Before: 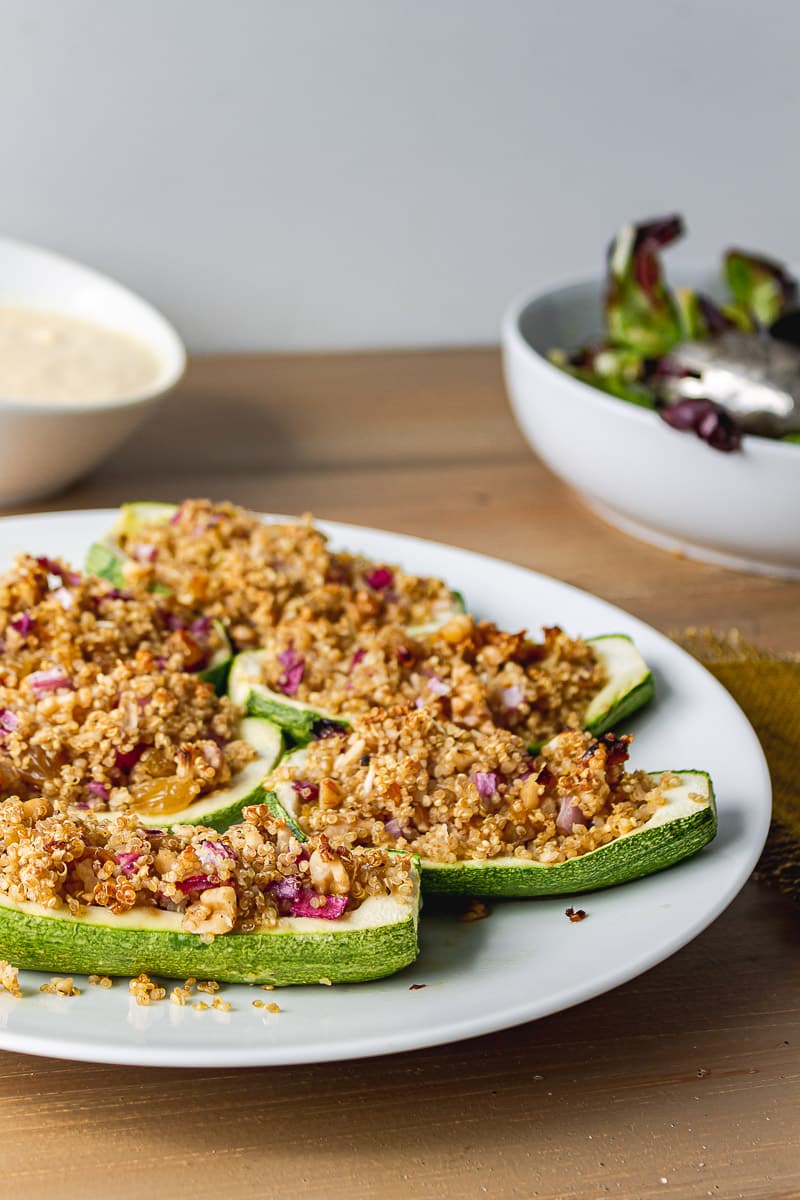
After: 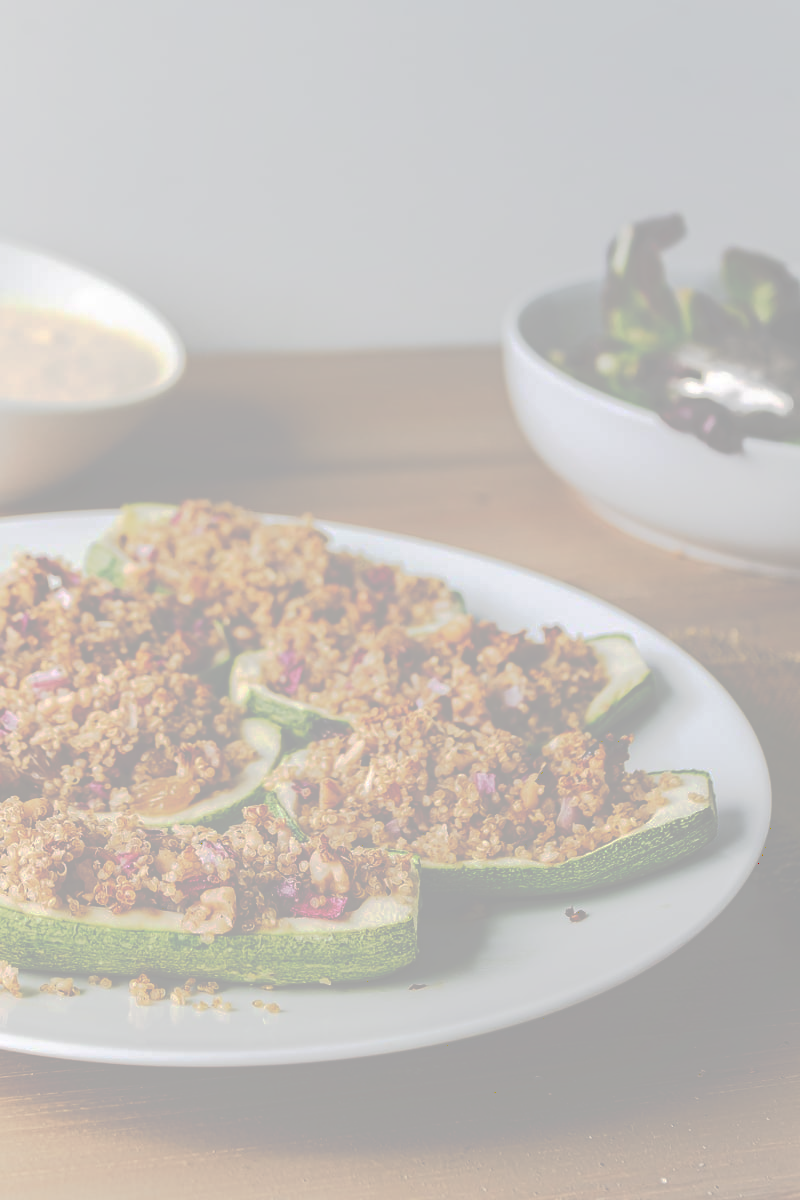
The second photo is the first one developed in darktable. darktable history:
shadows and highlights: shadows 0, highlights 40
tone curve: curves: ch0 [(0, 0) (0.003, 0.626) (0.011, 0.626) (0.025, 0.63) (0.044, 0.631) (0.069, 0.632) (0.1, 0.636) (0.136, 0.637) (0.177, 0.641) (0.224, 0.642) (0.277, 0.646) (0.335, 0.649) (0.399, 0.661) (0.468, 0.679) (0.543, 0.702) (0.623, 0.732) (0.709, 0.769) (0.801, 0.804) (0.898, 0.847) (1, 1)], preserve colors none
